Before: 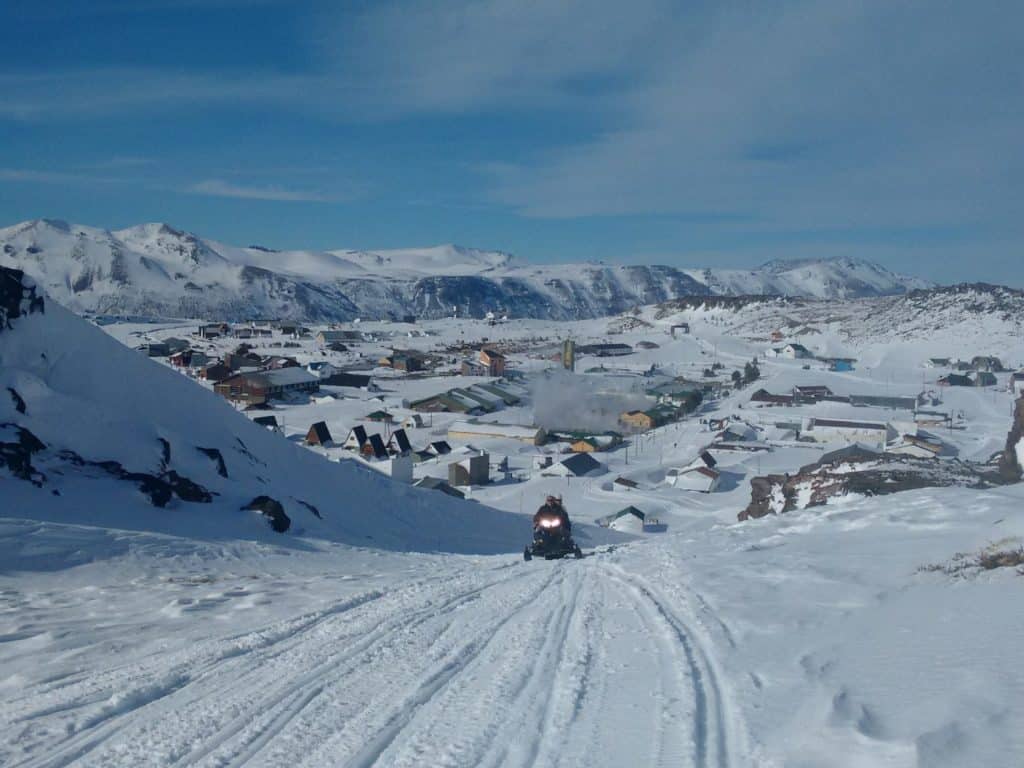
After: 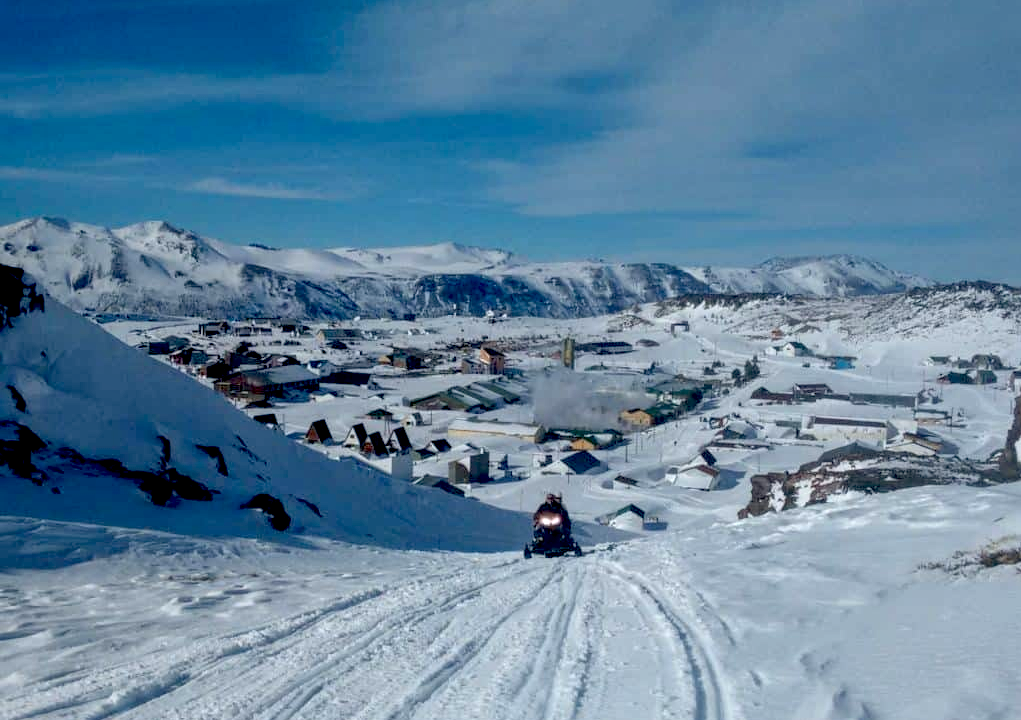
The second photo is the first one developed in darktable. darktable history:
crop: top 0.378%, right 0.262%, bottom 5.055%
local contrast: on, module defaults
exposure: black level correction 0.032, exposure 0.306 EV, compensate exposure bias true, compensate highlight preservation false
